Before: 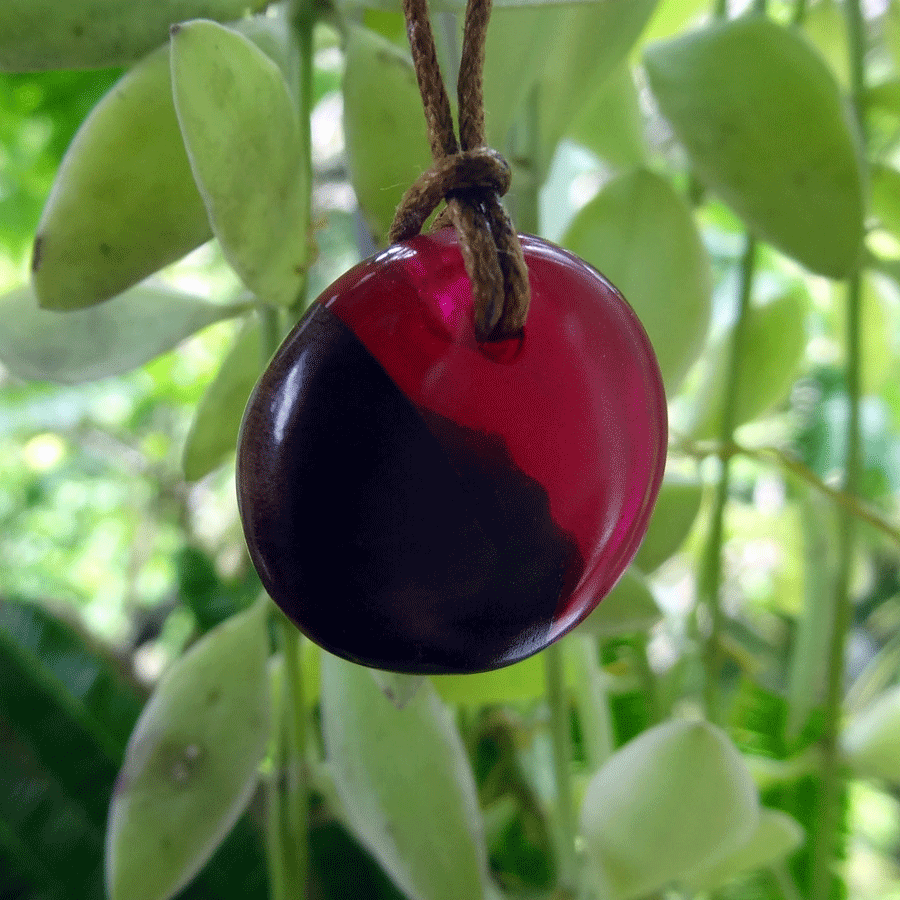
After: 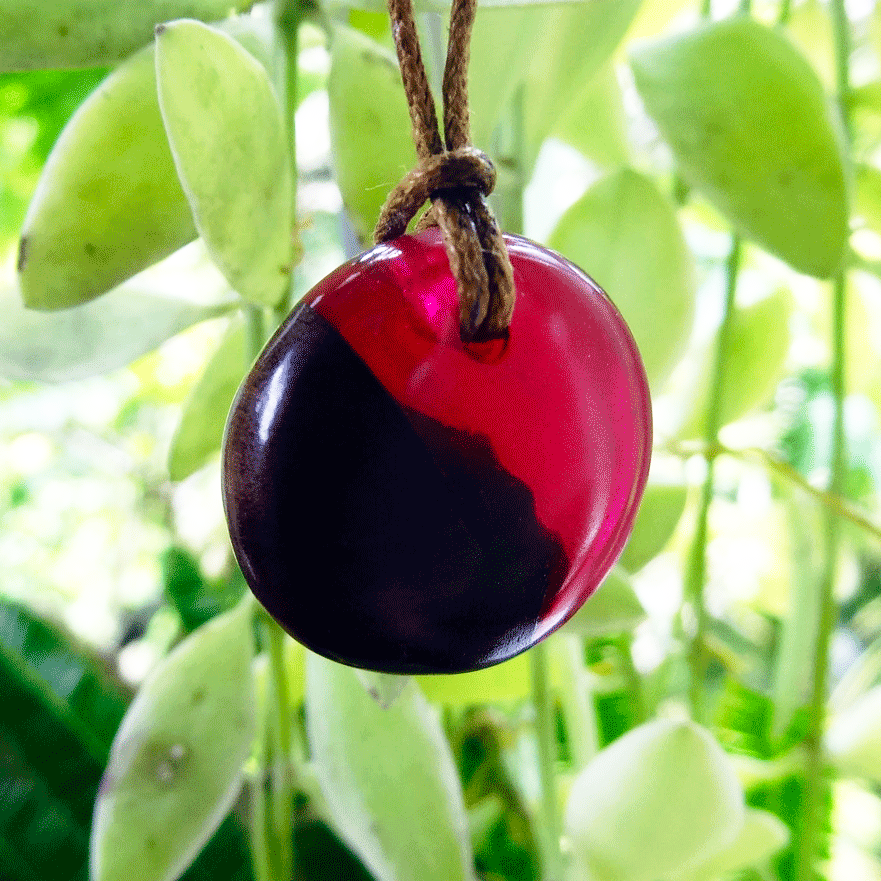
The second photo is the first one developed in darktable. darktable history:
crop: left 1.743%, right 0.268%, bottom 2.011%
base curve: curves: ch0 [(0, 0) (0.012, 0.01) (0.073, 0.168) (0.31, 0.711) (0.645, 0.957) (1, 1)], preserve colors none
